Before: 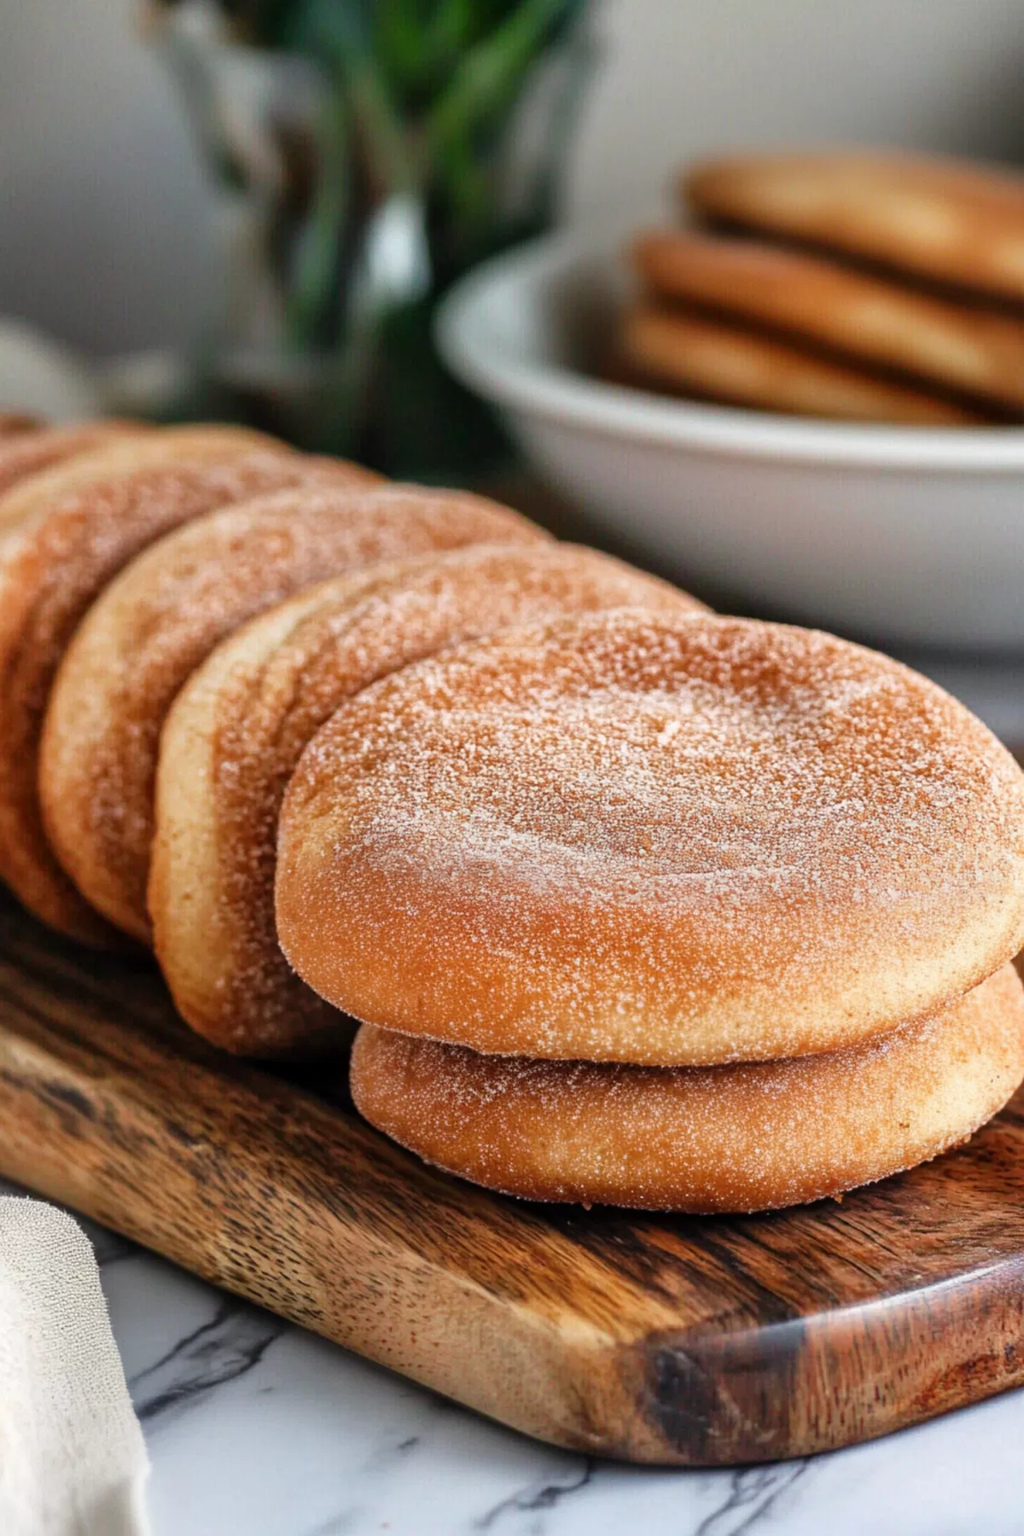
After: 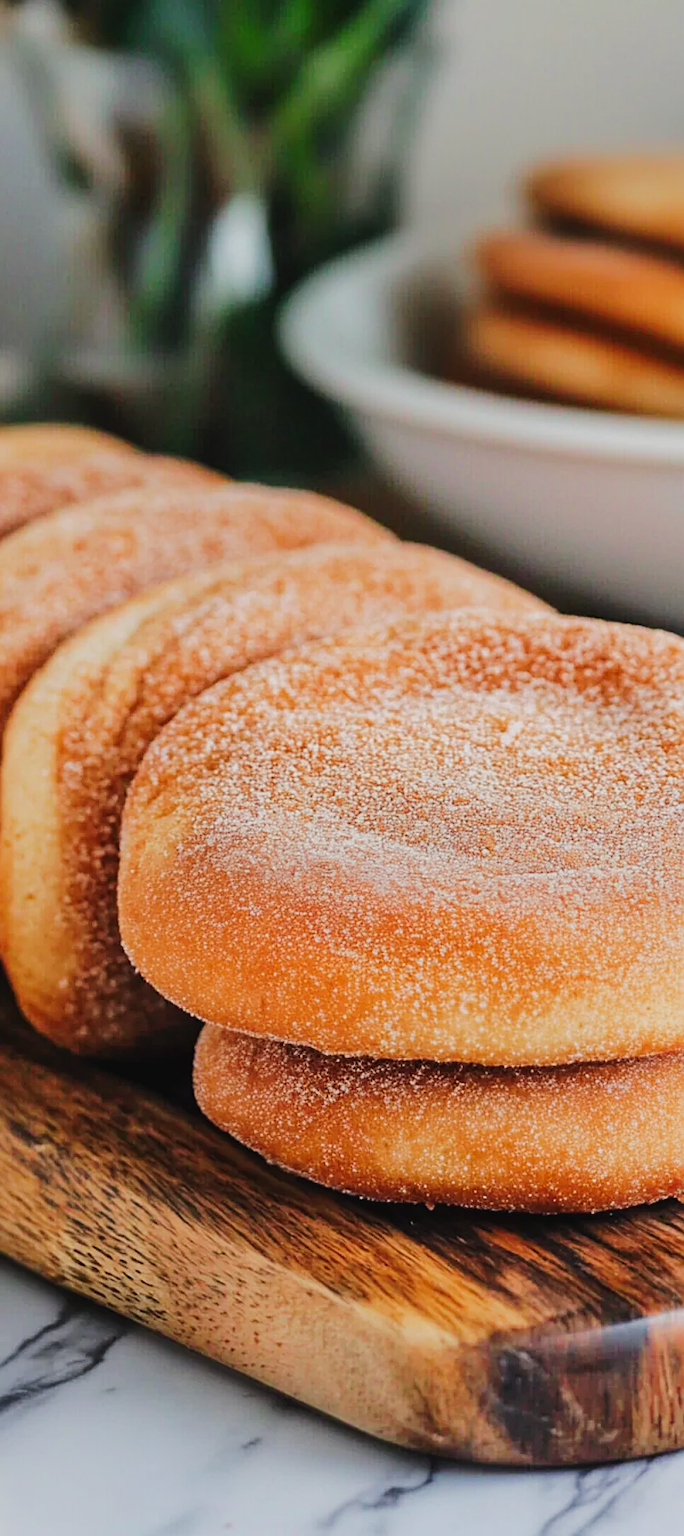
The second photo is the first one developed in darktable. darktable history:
crop: left 15.372%, right 17.783%
tone curve: curves: ch0 [(0.003, 0.029) (0.202, 0.232) (0.46, 0.56) (0.611, 0.739) (0.843, 0.941) (1, 0.99)]; ch1 [(0, 0) (0.35, 0.356) (0.45, 0.453) (0.508, 0.515) (0.617, 0.601) (1, 1)]; ch2 [(0, 0) (0.456, 0.469) (0.5, 0.5) (0.556, 0.566) (0.635, 0.642) (1, 1)], preserve colors none
sharpen: on, module defaults
tone equalizer: -8 EV -0.041 EV, -7 EV 0.034 EV, -6 EV -0.008 EV, -5 EV 0.008 EV, -4 EV -0.027 EV, -3 EV -0.236 EV, -2 EV -0.663 EV, -1 EV -0.958 EV, +0 EV -0.948 EV, edges refinement/feathering 500, mask exposure compensation -1.57 EV, preserve details no
contrast brightness saturation: contrast 0.051
